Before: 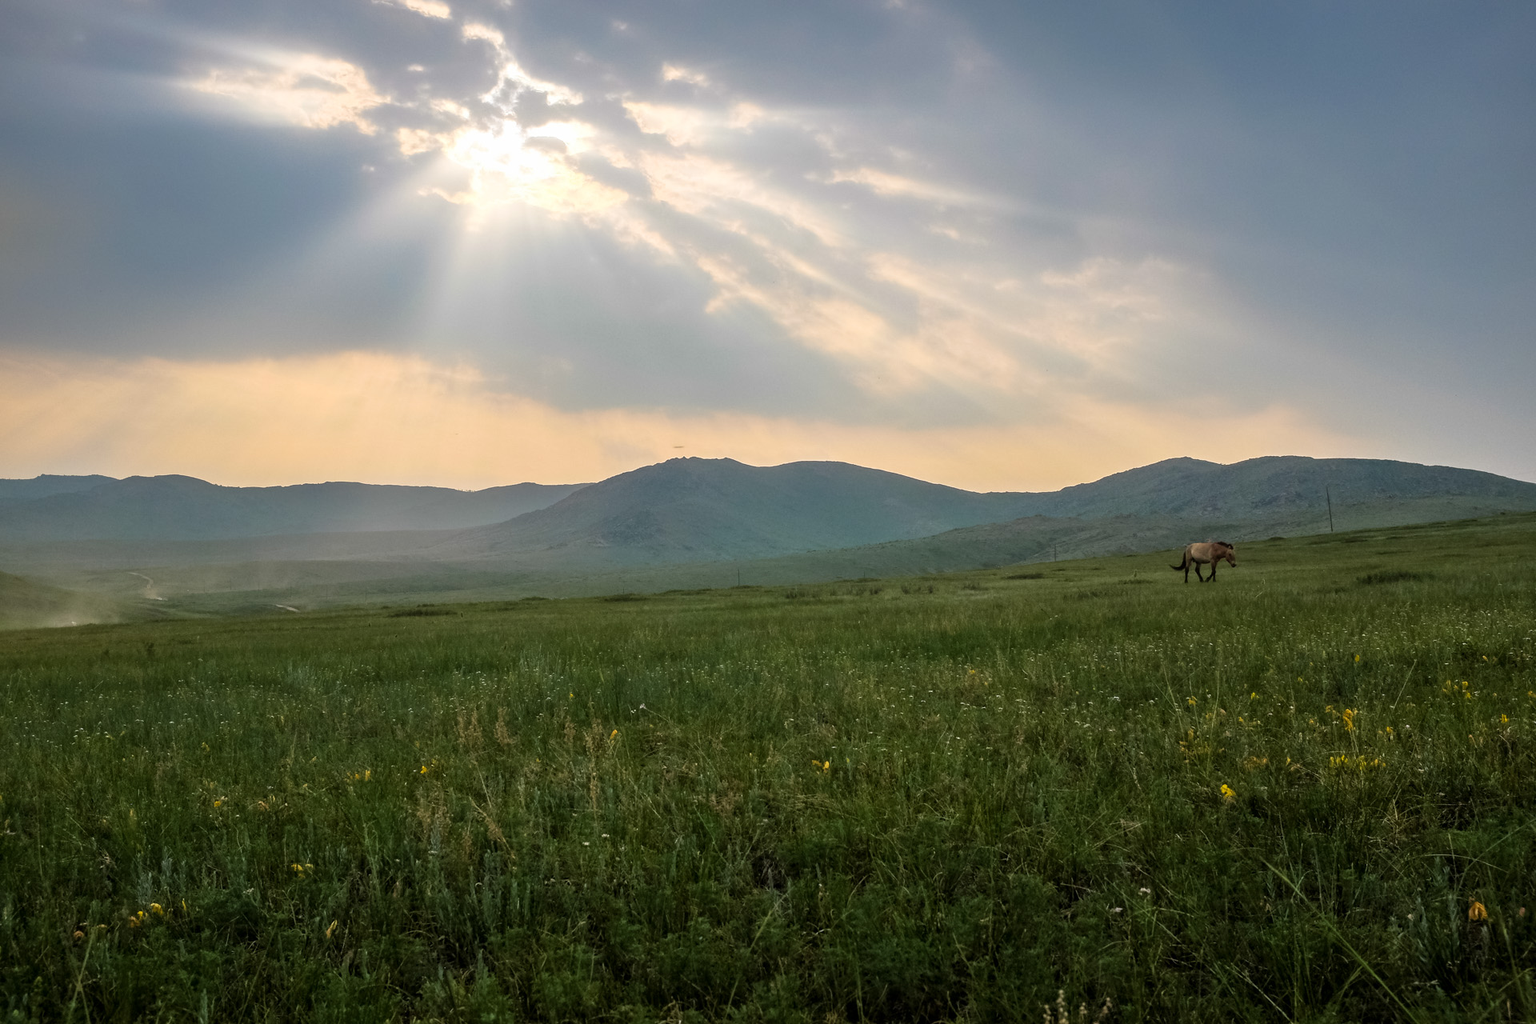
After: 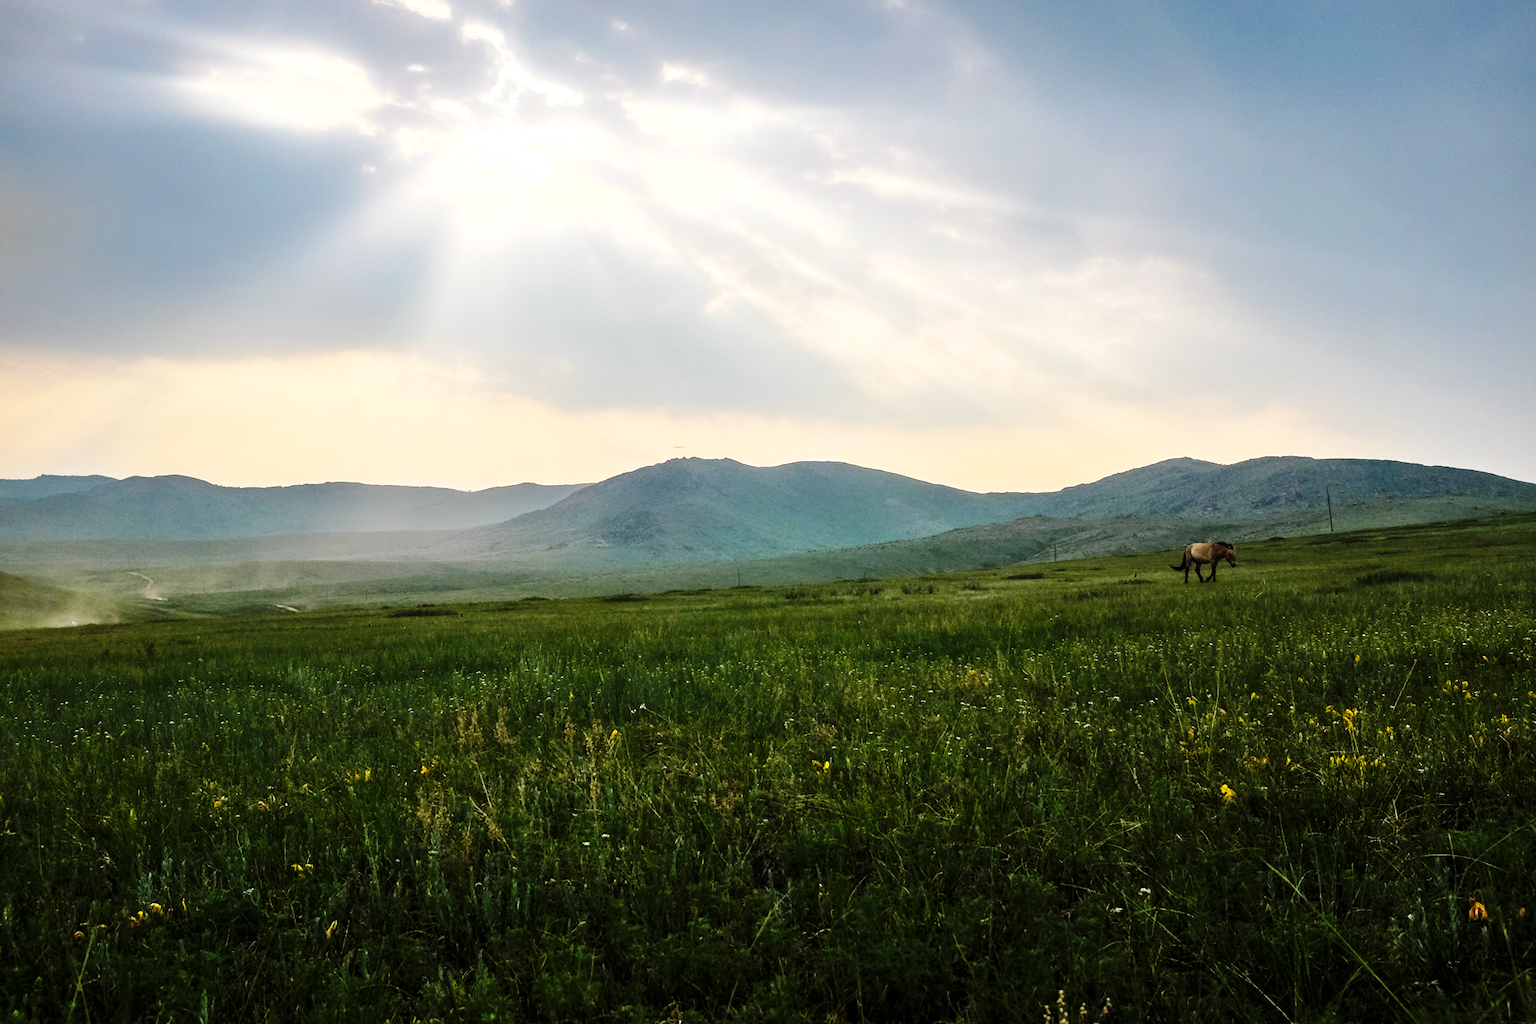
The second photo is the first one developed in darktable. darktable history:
tone equalizer: -8 EV -0.417 EV, -7 EV -0.389 EV, -6 EV -0.333 EV, -5 EV -0.222 EV, -3 EV 0.222 EV, -2 EV 0.333 EV, -1 EV 0.389 EV, +0 EV 0.417 EV, edges refinement/feathering 500, mask exposure compensation -1.57 EV, preserve details no
base curve: curves: ch0 [(0, 0) (0.036, 0.025) (0.121, 0.166) (0.206, 0.329) (0.605, 0.79) (1, 1)], preserve colors none
bloom: size 3%, threshold 100%, strength 0%
